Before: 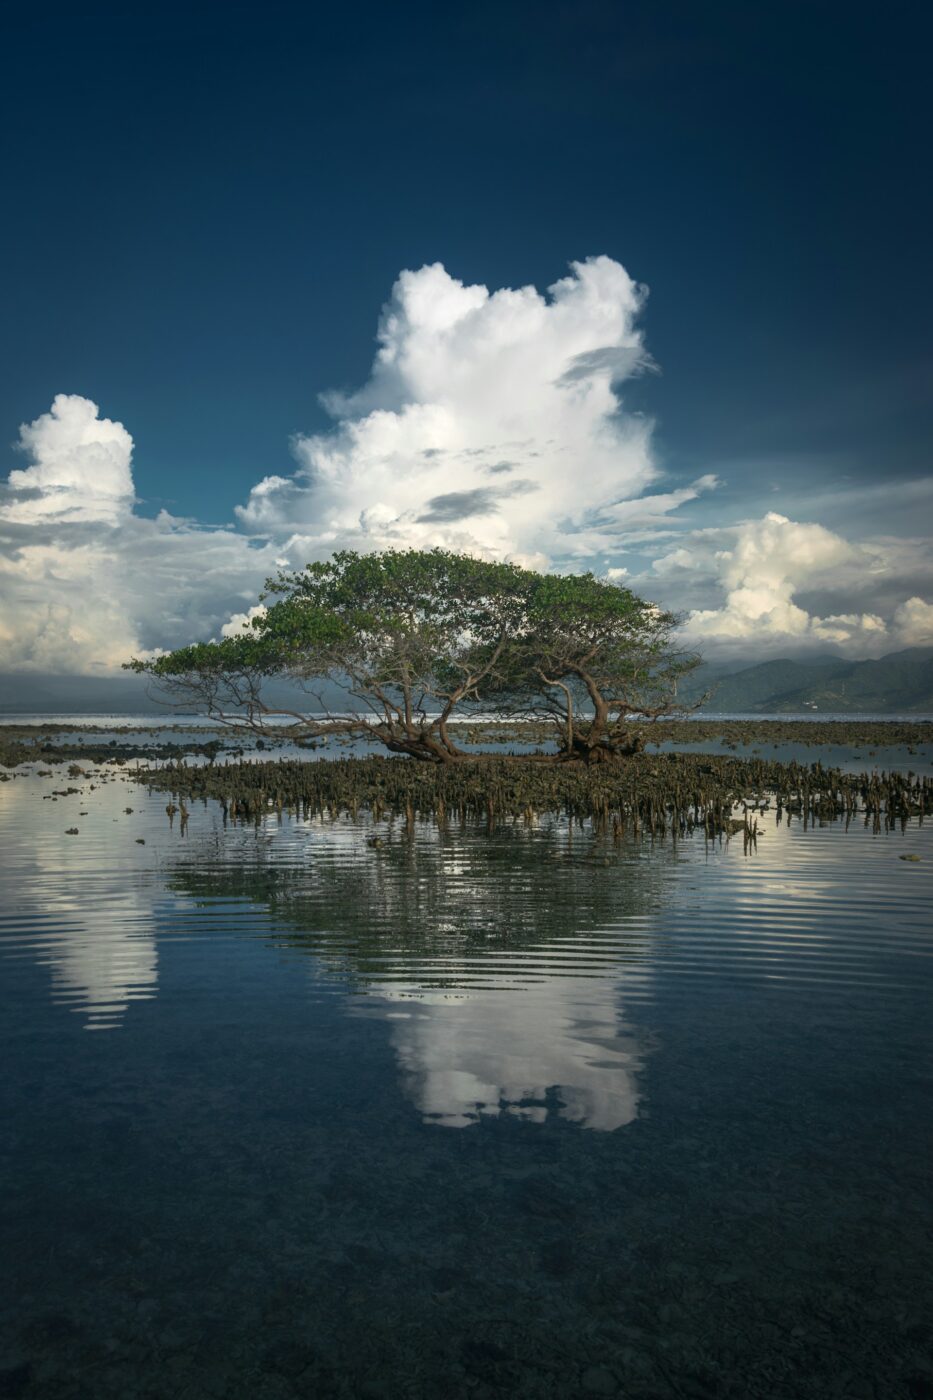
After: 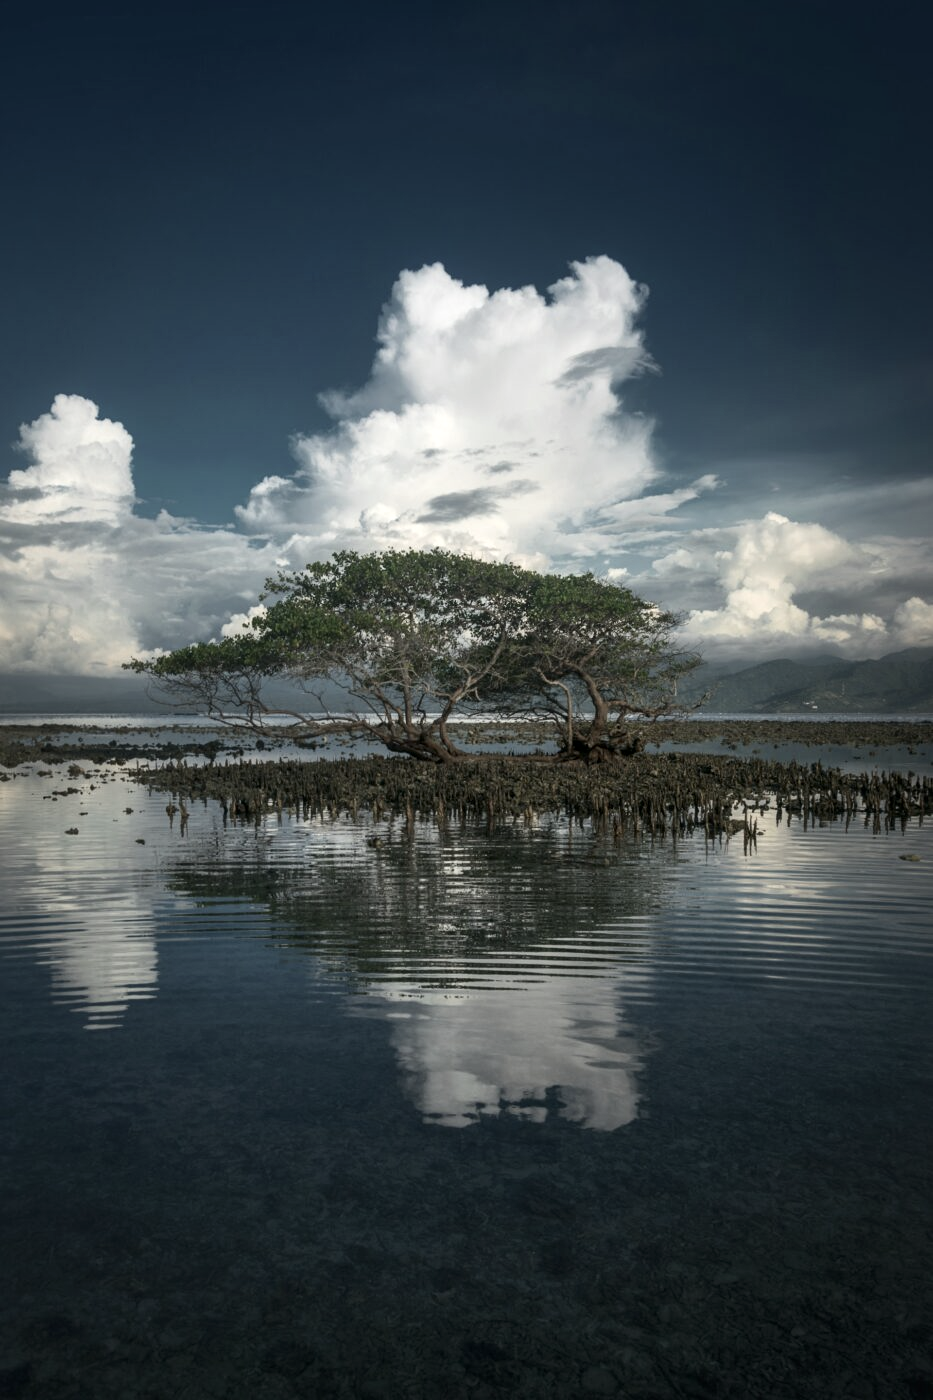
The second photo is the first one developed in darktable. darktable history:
local contrast: mode bilateral grid, contrast 20, coarseness 50, detail 120%, midtone range 0.2
contrast brightness saturation: contrast 0.1, saturation -0.36
